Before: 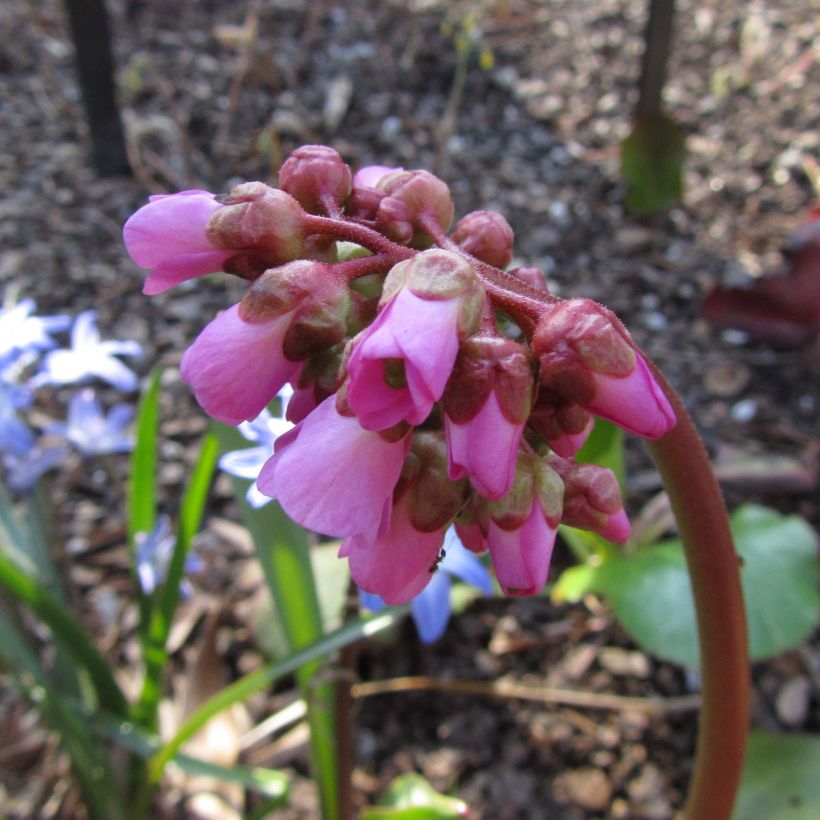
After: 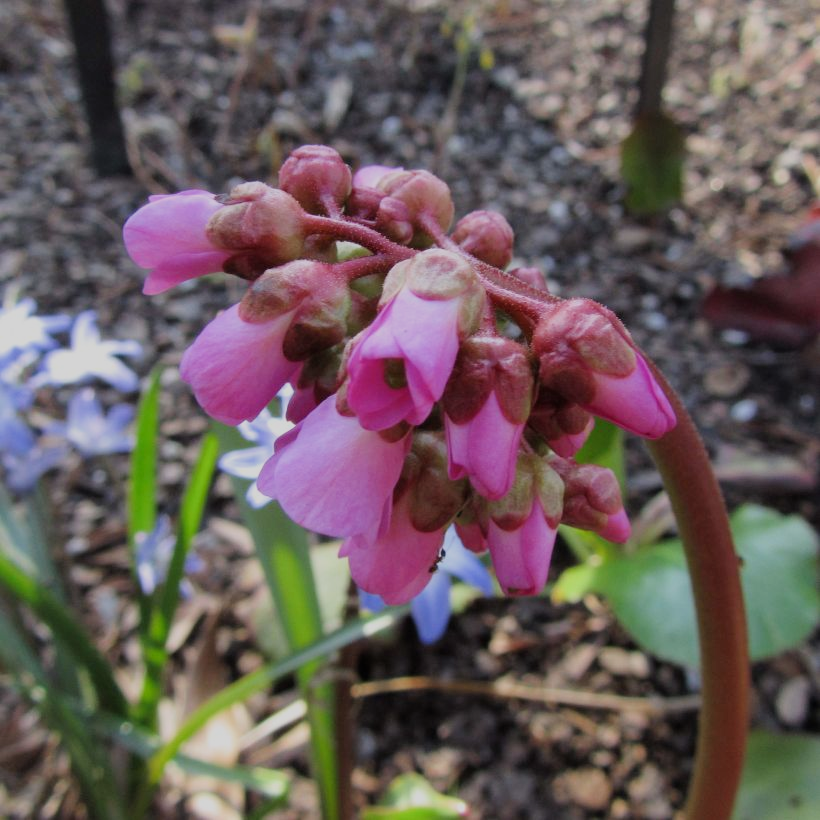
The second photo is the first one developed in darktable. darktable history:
filmic rgb: black relative exposure -7.65 EV, white relative exposure 4.56 EV, hardness 3.61, contrast in shadows safe
